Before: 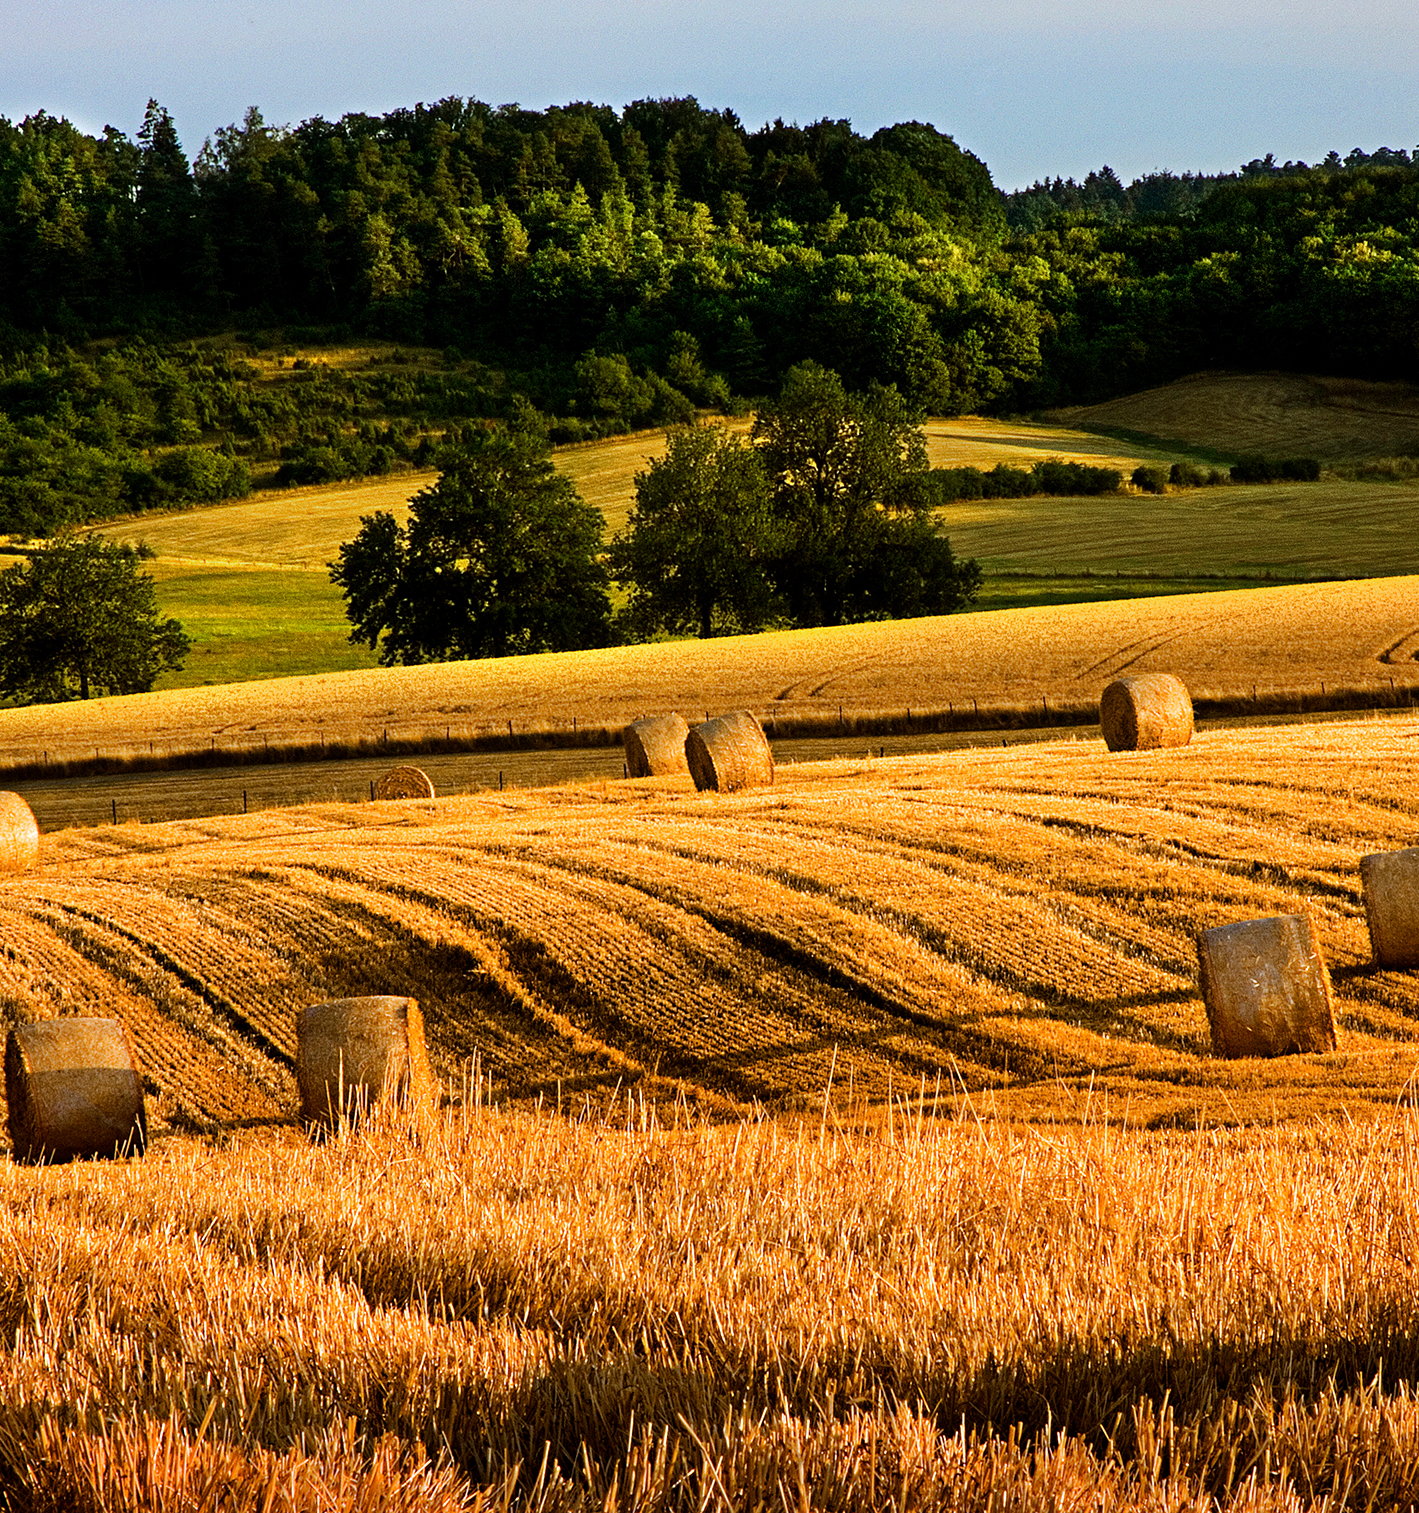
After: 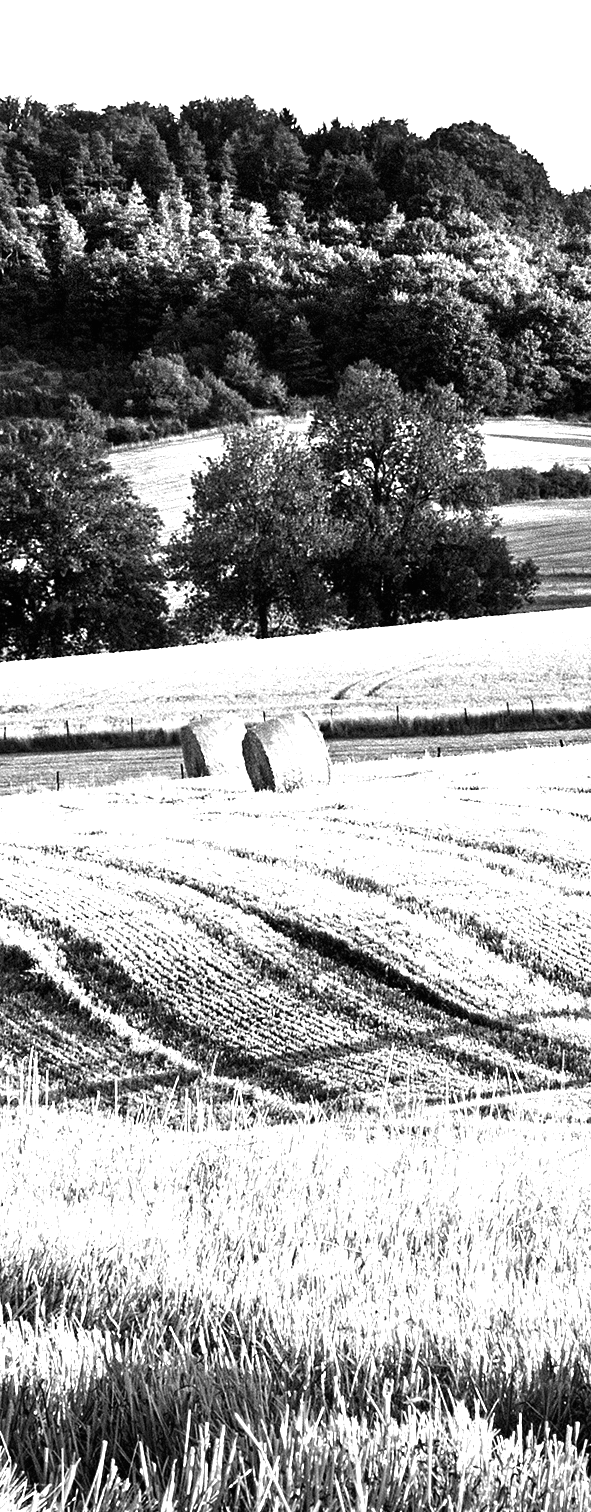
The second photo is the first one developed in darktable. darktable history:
crop: left 31.229%, right 27.105%
color balance rgb: perceptual saturation grading › global saturation 25%, perceptual saturation grading › highlights -50%, perceptual saturation grading › shadows 30%, perceptual brilliance grading › global brilliance 12%, global vibrance 20%
monochrome: a 73.58, b 64.21
white balance: red 1.05, blue 1.072
exposure: black level correction 0, exposure 1.379 EV, compensate exposure bias true, compensate highlight preservation false
